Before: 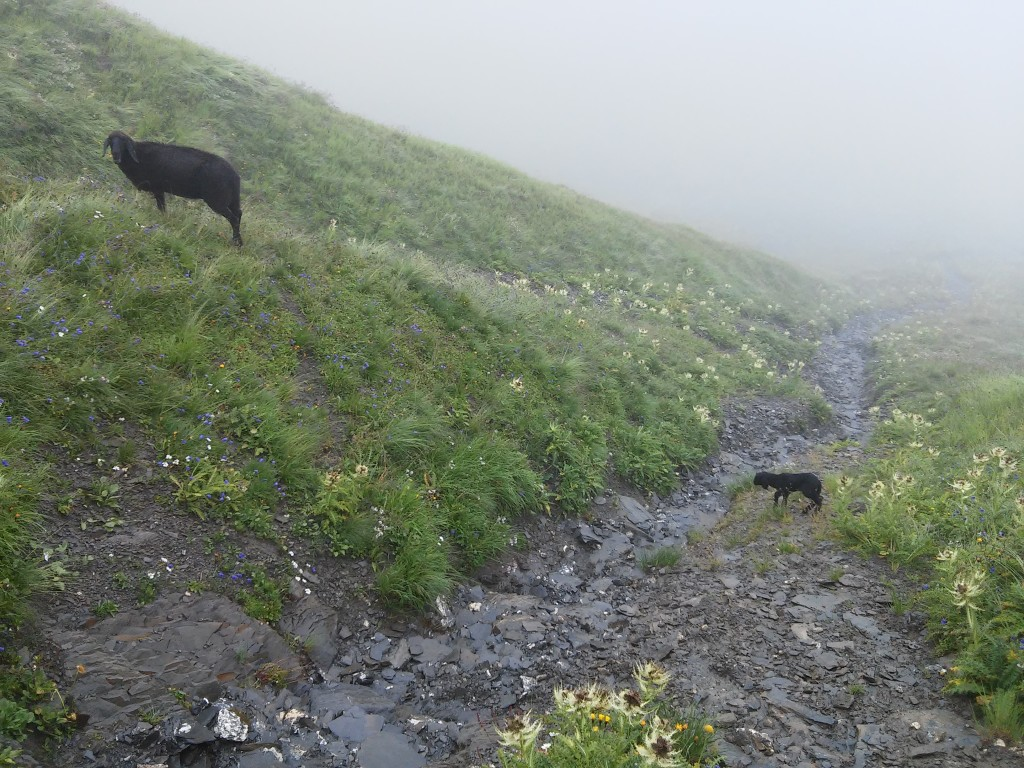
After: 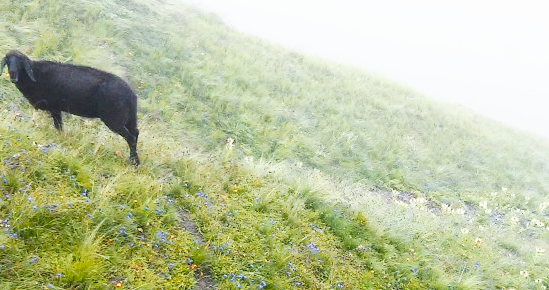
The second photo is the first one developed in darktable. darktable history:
base curve: curves: ch0 [(0, 0) (0.007, 0.004) (0.027, 0.03) (0.046, 0.07) (0.207, 0.54) (0.442, 0.872) (0.673, 0.972) (1, 1)], preserve colors none
crop: left 10.121%, top 10.631%, right 36.218%, bottom 51.526%
color zones: curves: ch1 [(0.235, 0.558) (0.75, 0.5)]; ch2 [(0.25, 0.462) (0.749, 0.457)], mix 40.67%
